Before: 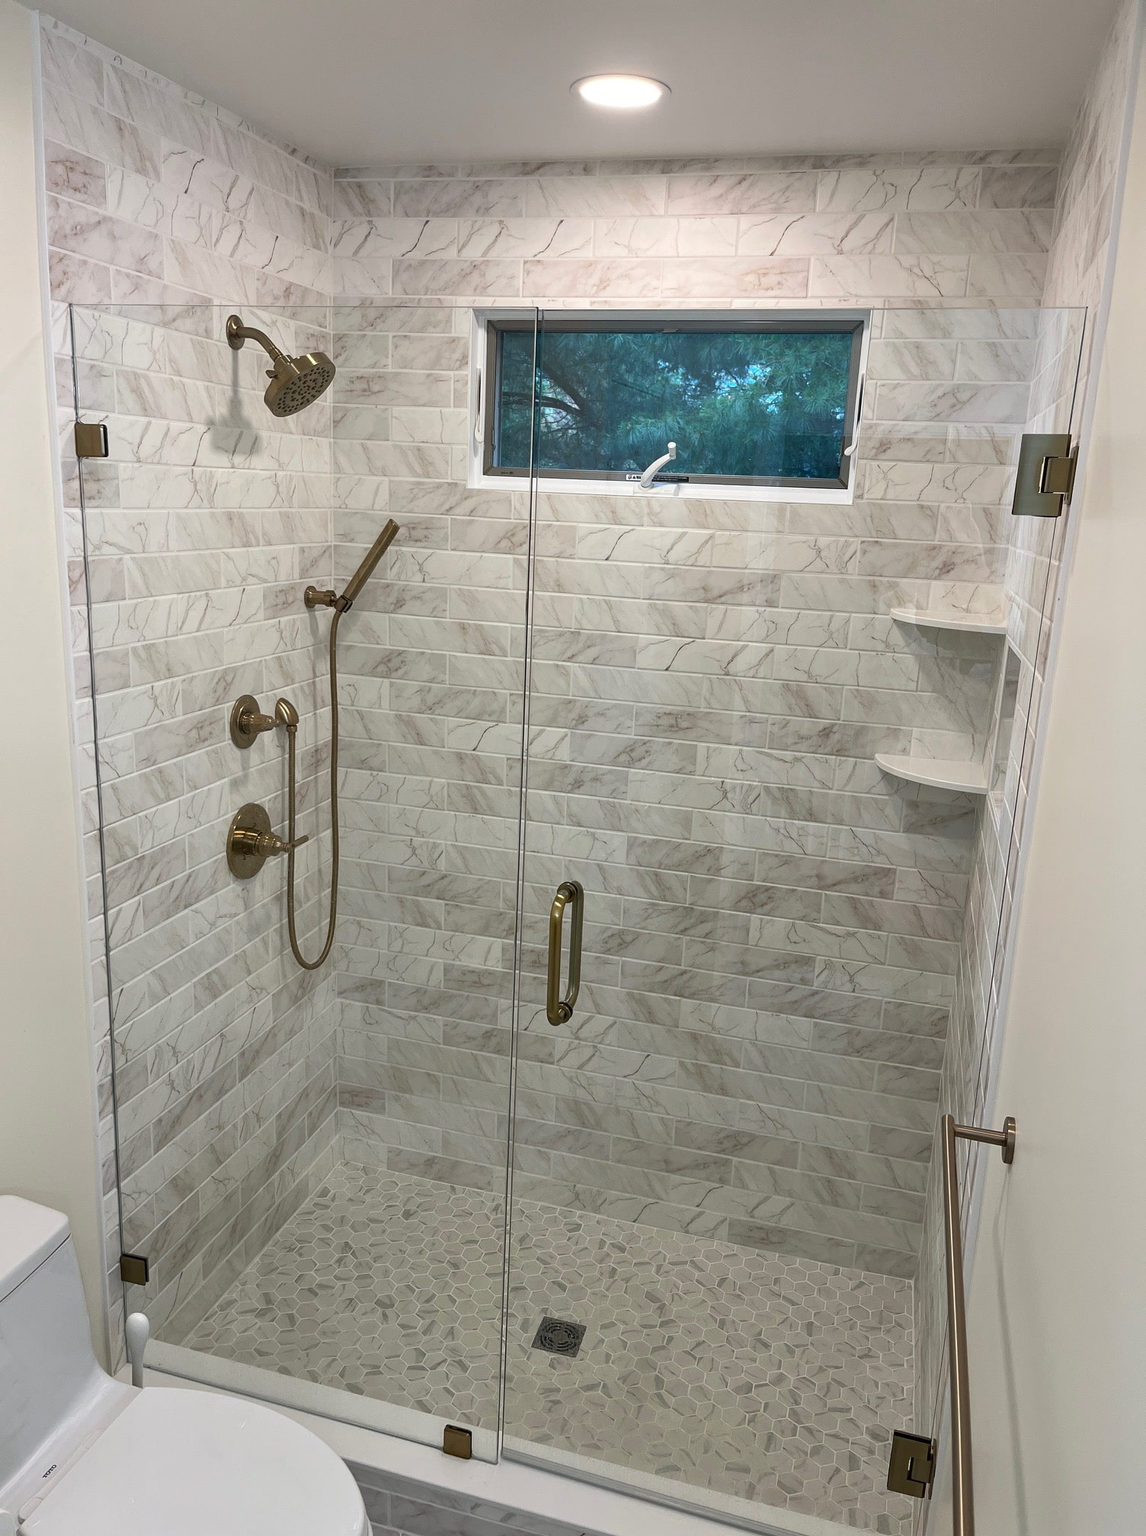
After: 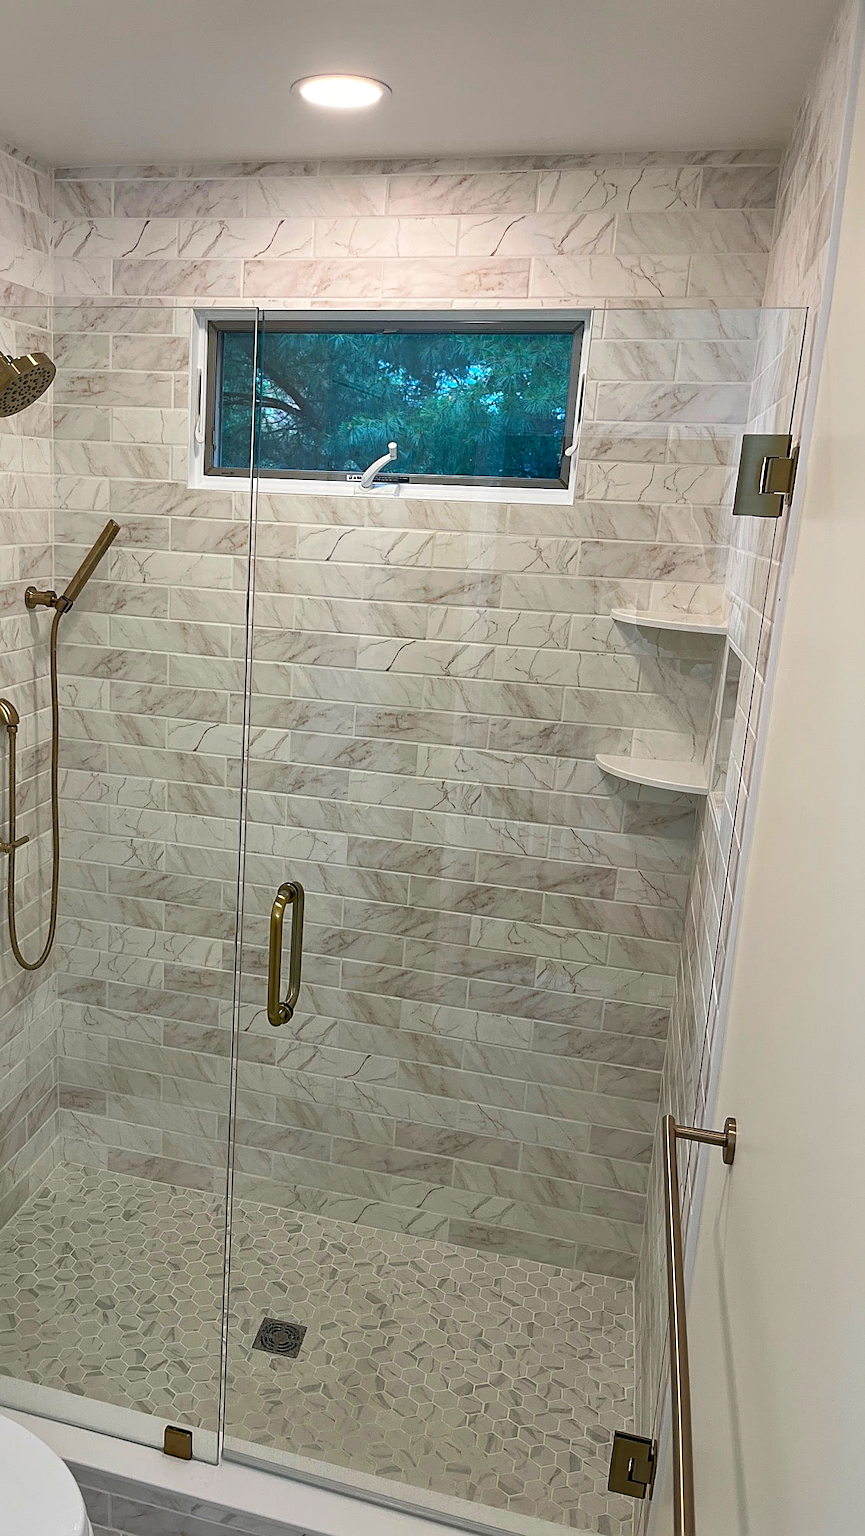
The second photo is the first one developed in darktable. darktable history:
crop and rotate: left 24.522%
color correction: highlights b* 0.045, saturation 1.32
sharpen: amount 0.491
